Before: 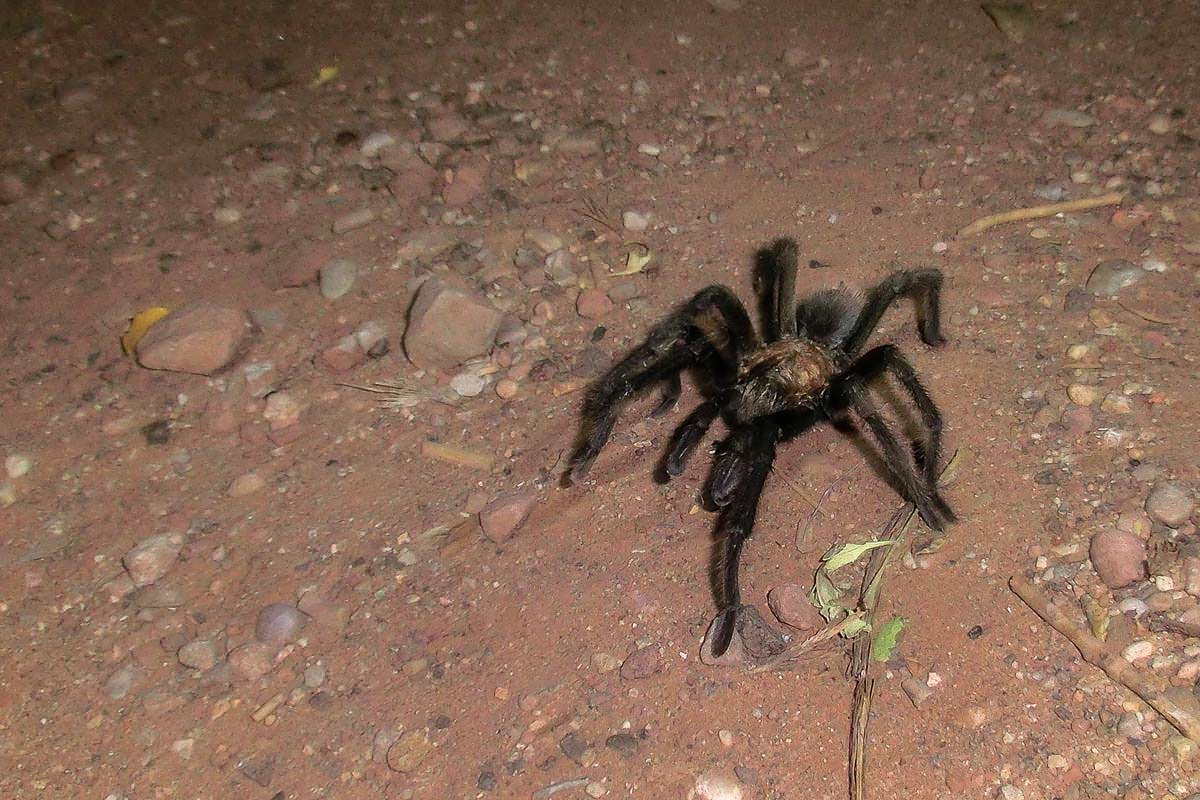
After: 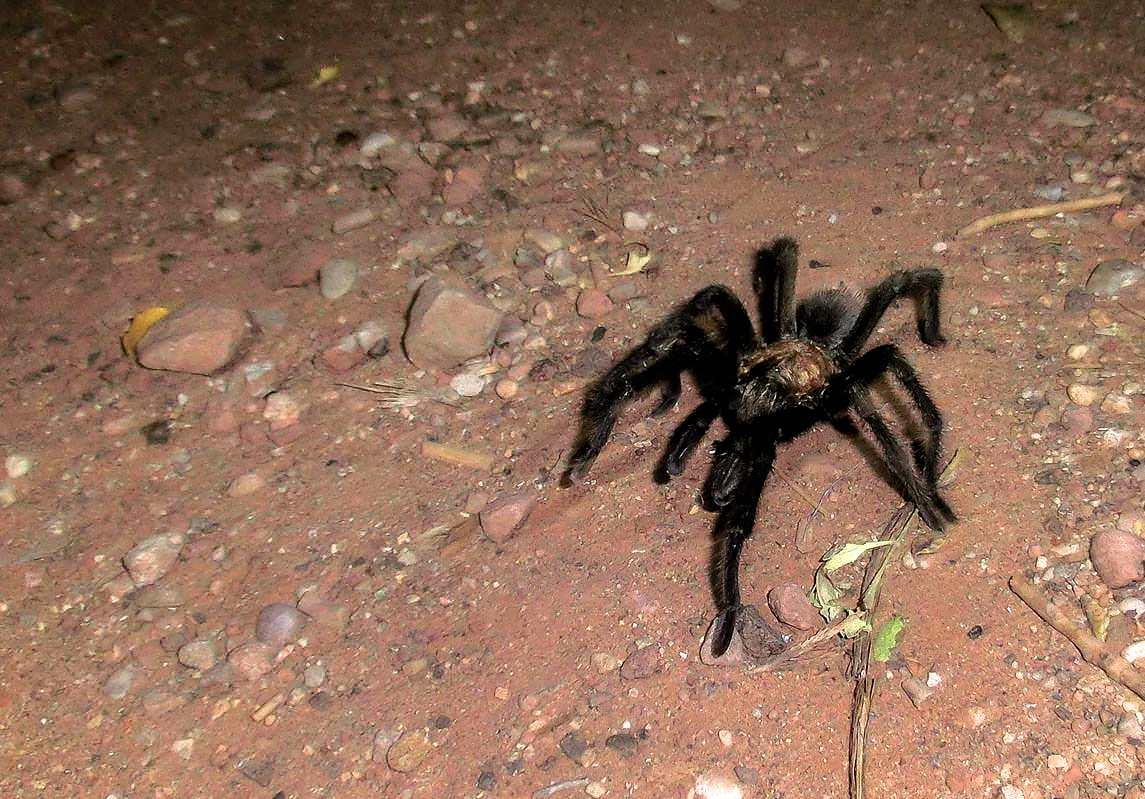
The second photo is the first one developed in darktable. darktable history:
crop: right 4.524%, bottom 0.026%
filmic rgb: black relative exposure -8.26 EV, white relative exposure 2.2 EV, target white luminance 99.869%, hardness 7.09, latitude 74.61%, contrast 1.324, highlights saturation mix -2.7%, shadows ↔ highlights balance 29.67%, iterations of high-quality reconstruction 0
color zones: curves: ch1 [(0, 0.34) (0.143, 0.164) (0.286, 0.152) (0.429, 0.176) (0.571, 0.173) (0.714, 0.188) (0.857, 0.199) (1, 0.34)], mix -120.76%
exposure: exposure 0.203 EV, compensate highlight preservation false
